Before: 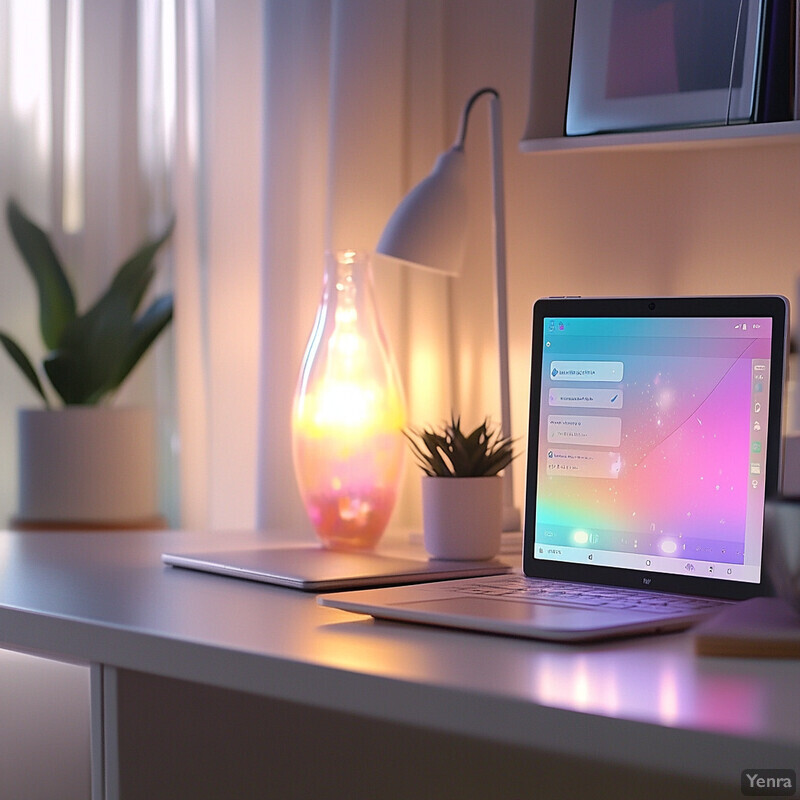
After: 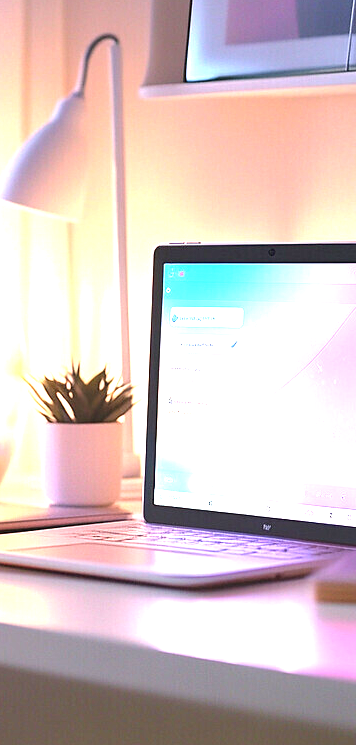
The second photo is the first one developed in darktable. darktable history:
exposure: exposure 2.014 EV, compensate exposure bias true, compensate highlight preservation false
crop: left 47.539%, top 6.769%, right 7.93%
